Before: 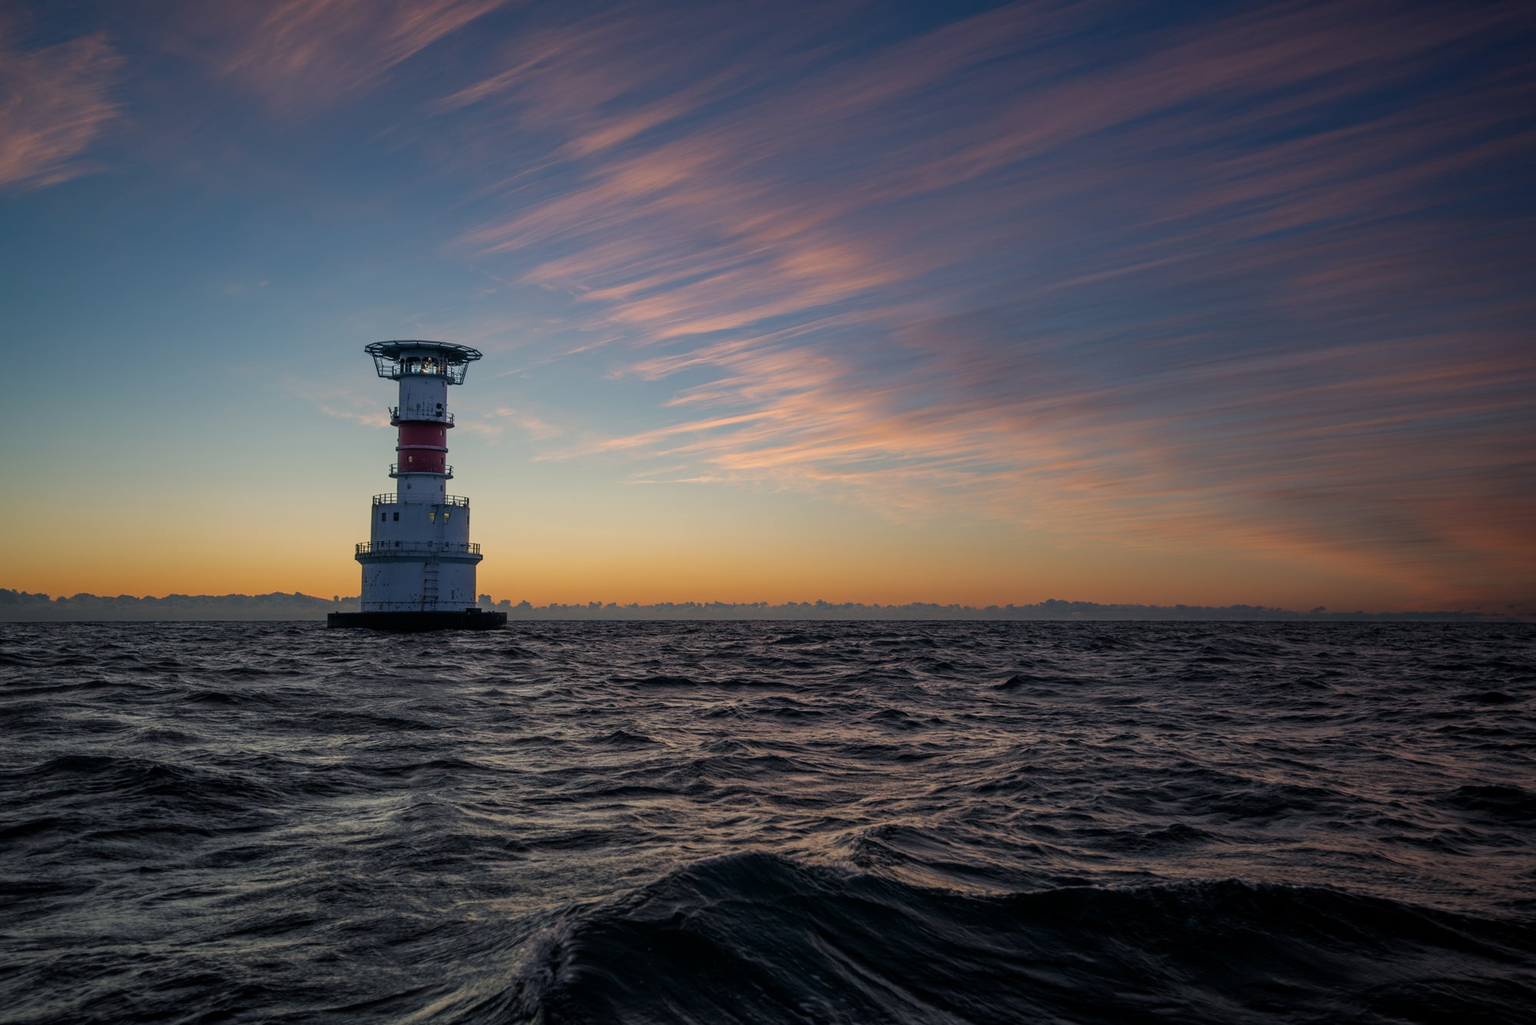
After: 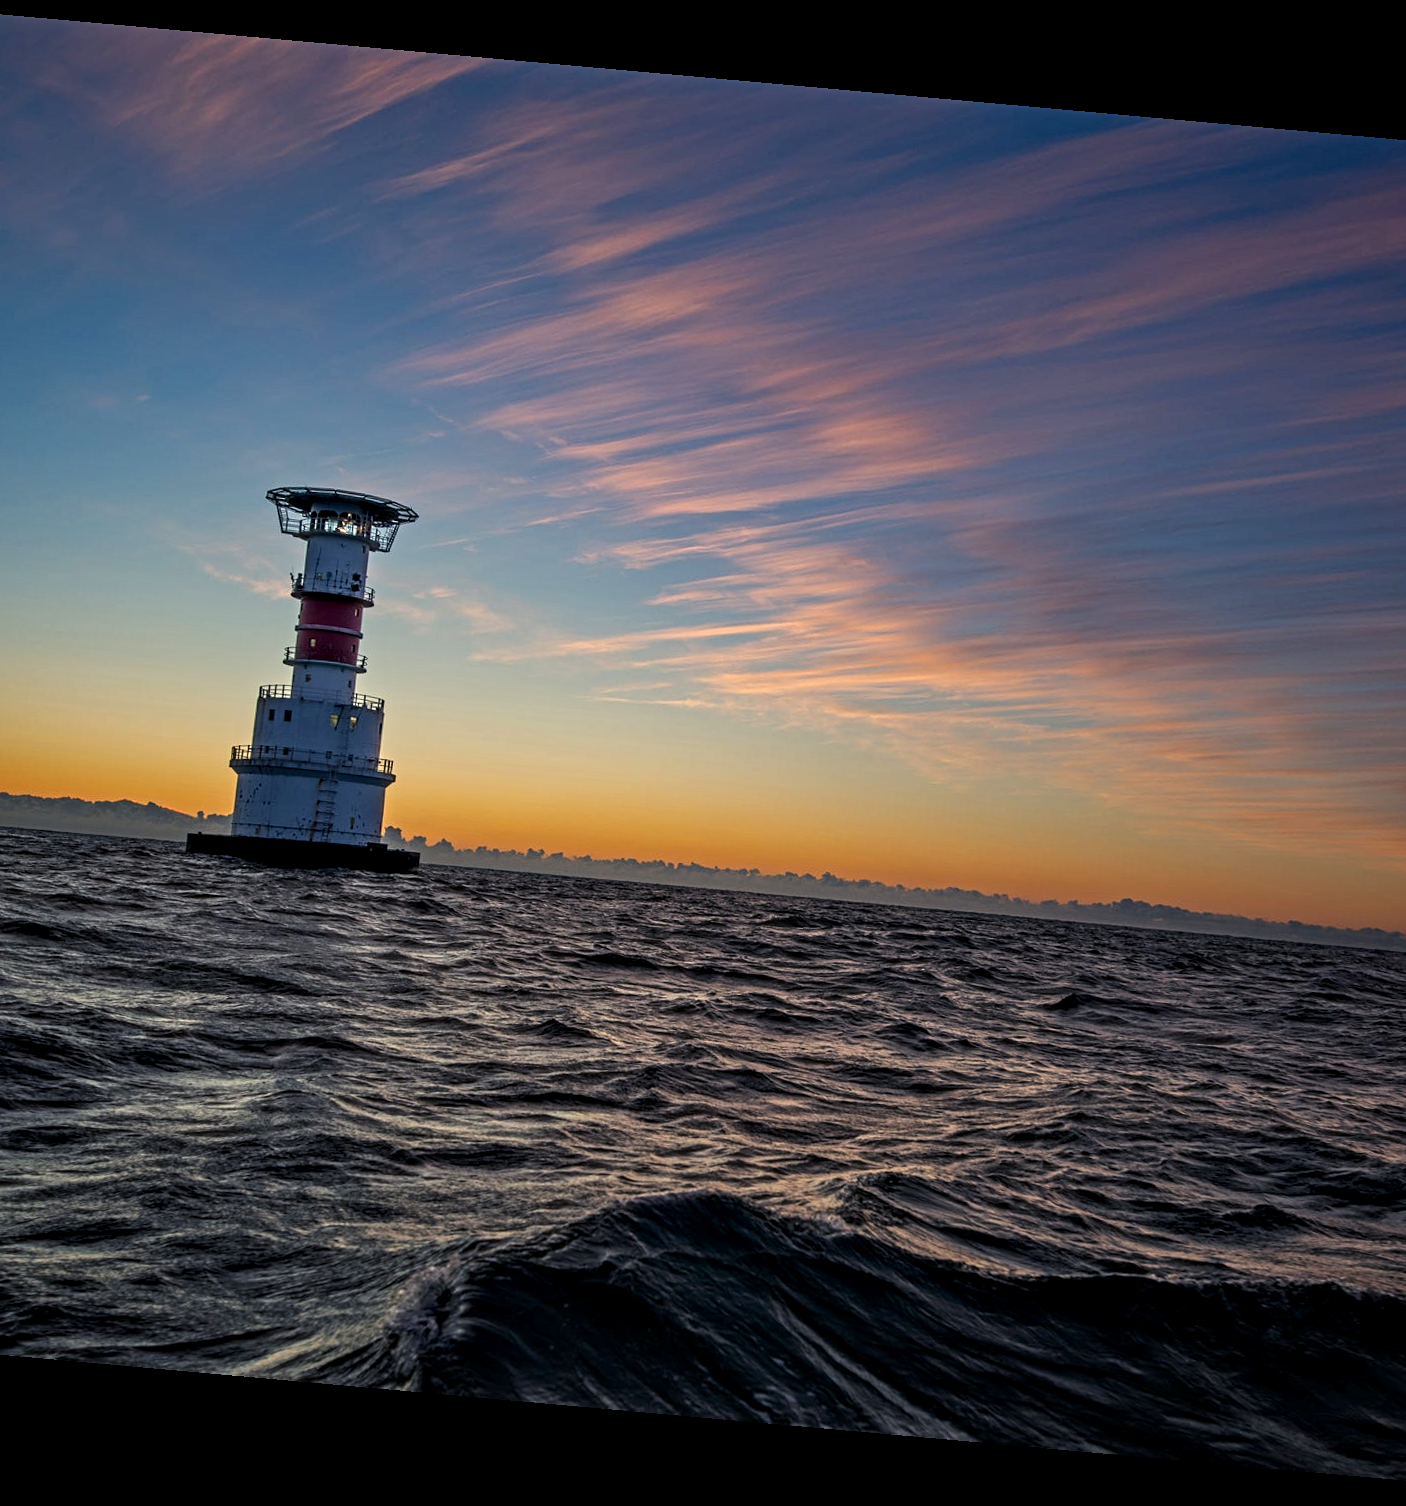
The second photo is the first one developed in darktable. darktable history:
haze removal: strength -0.1, adaptive false
crop and rotate: left 13.537%, right 19.796%
rotate and perspective: rotation 5.12°, automatic cropping off
color correction: saturation 1.34
contrast equalizer: octaves 7, y [[0.5, 0.542, 0.583, 0.625, 0.667, 0.708], [0.5 ×6], [0.5 ×6], [0 ×6], [0 ×6]]
white balance: red 0.986, blue 1.01
